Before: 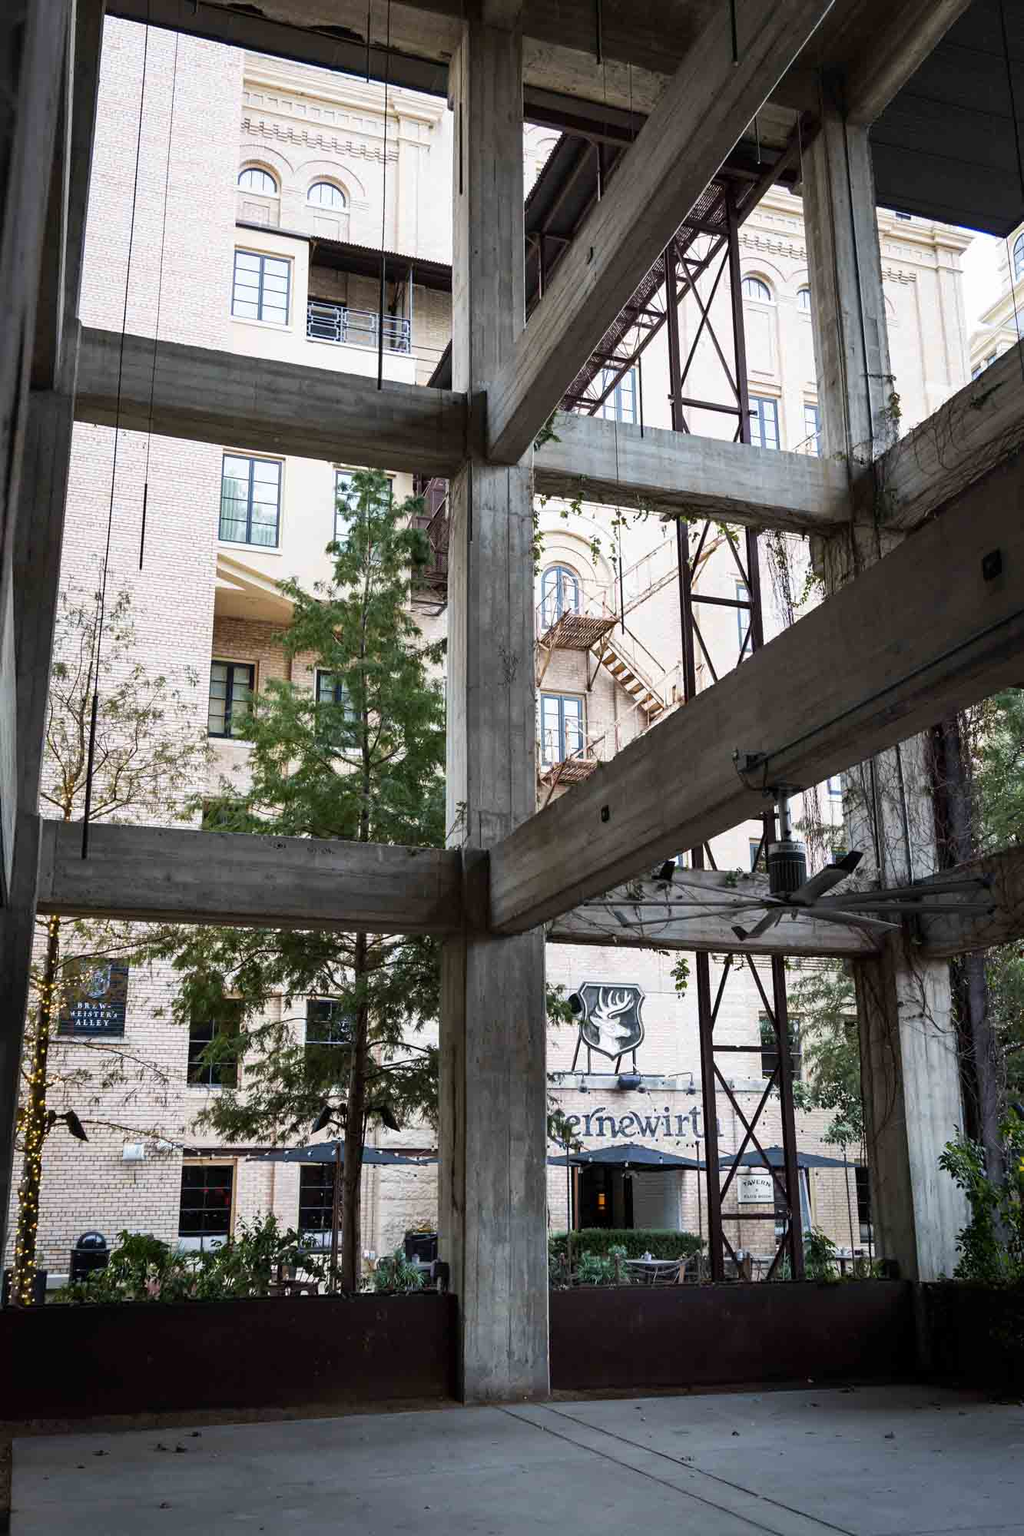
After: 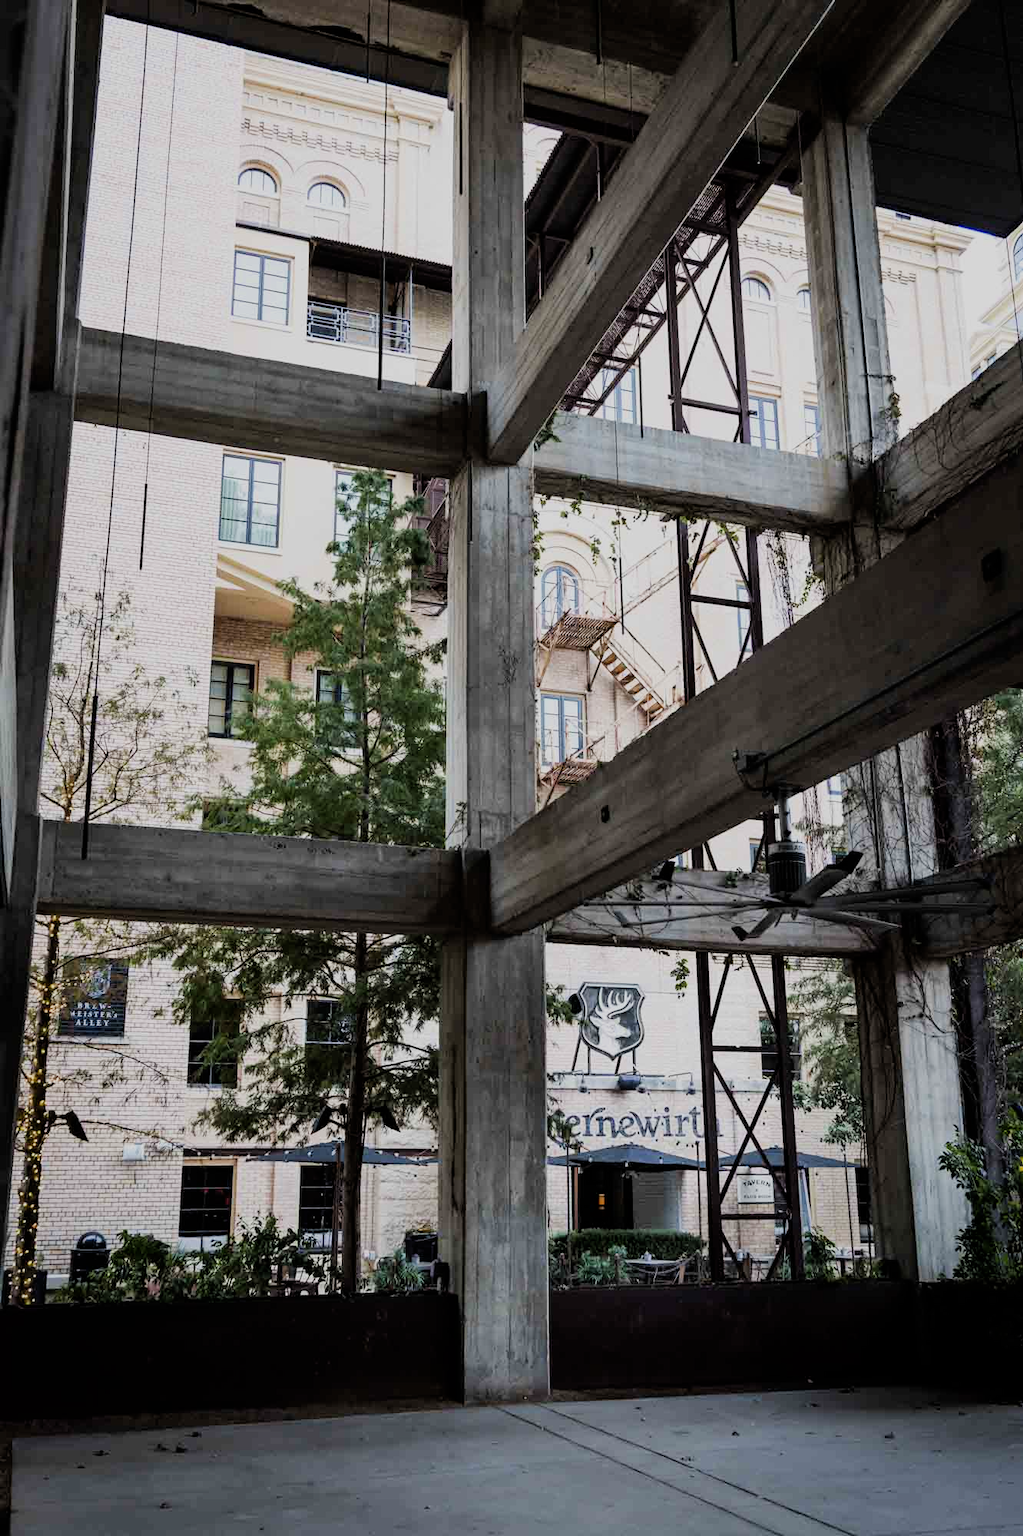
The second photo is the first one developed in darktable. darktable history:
filmic rgb: black relative exposure -7.65 EV, white relative exposure 4.56 EV, hardness 3.61, contrast 1.057, iterations of high-quality reconstruction 0
